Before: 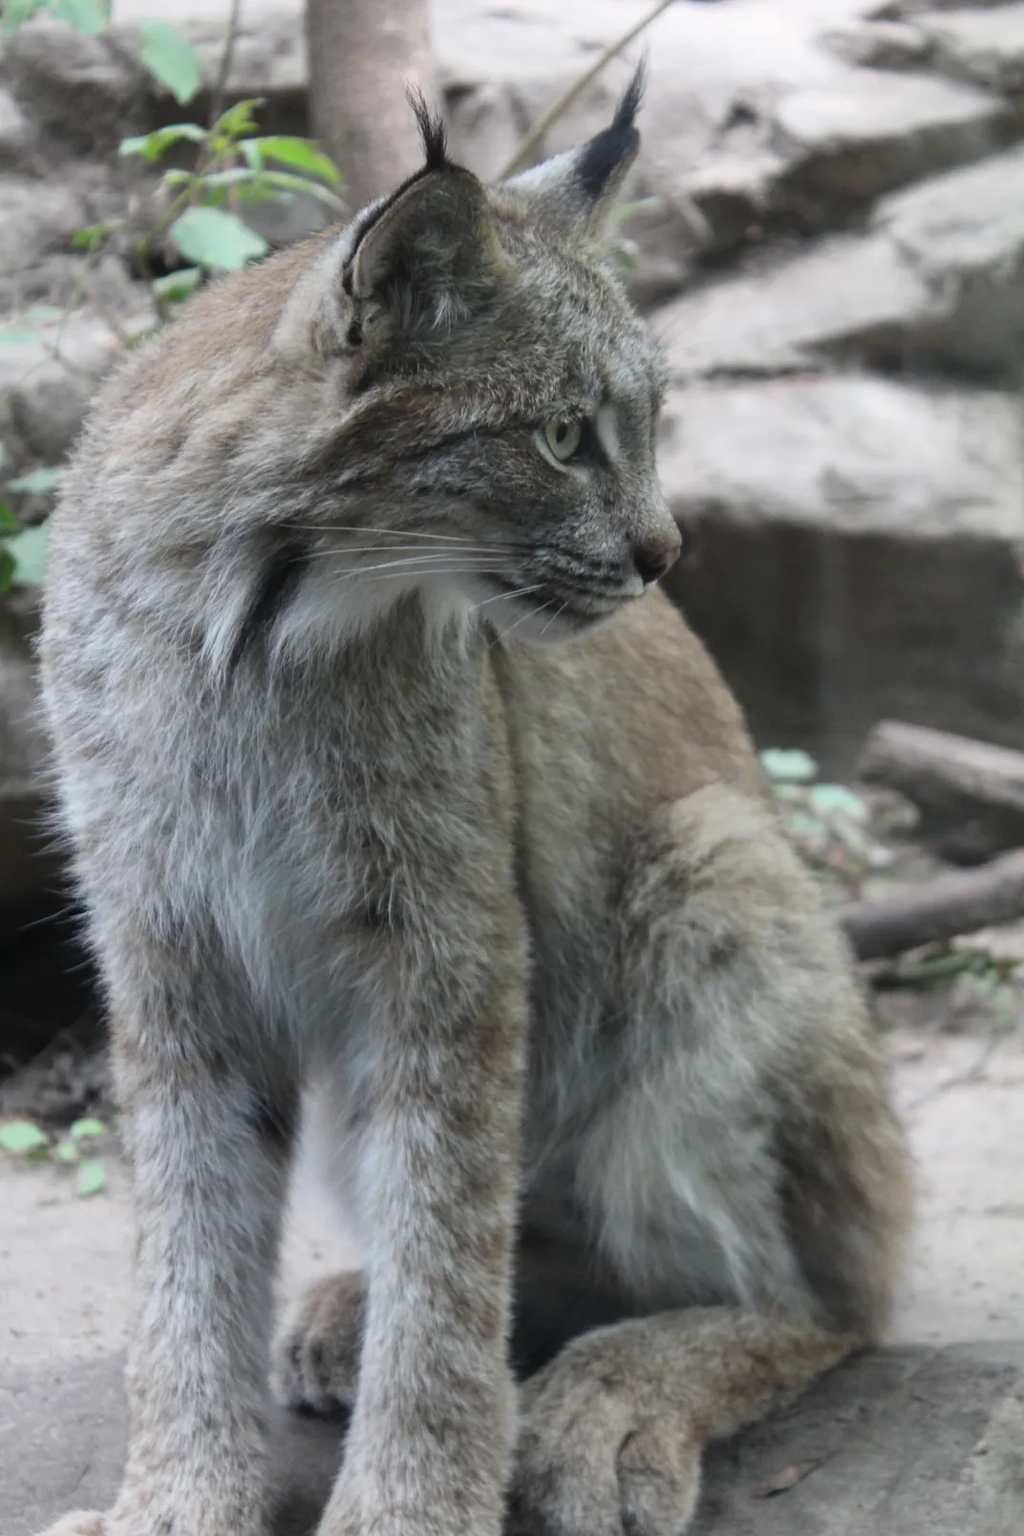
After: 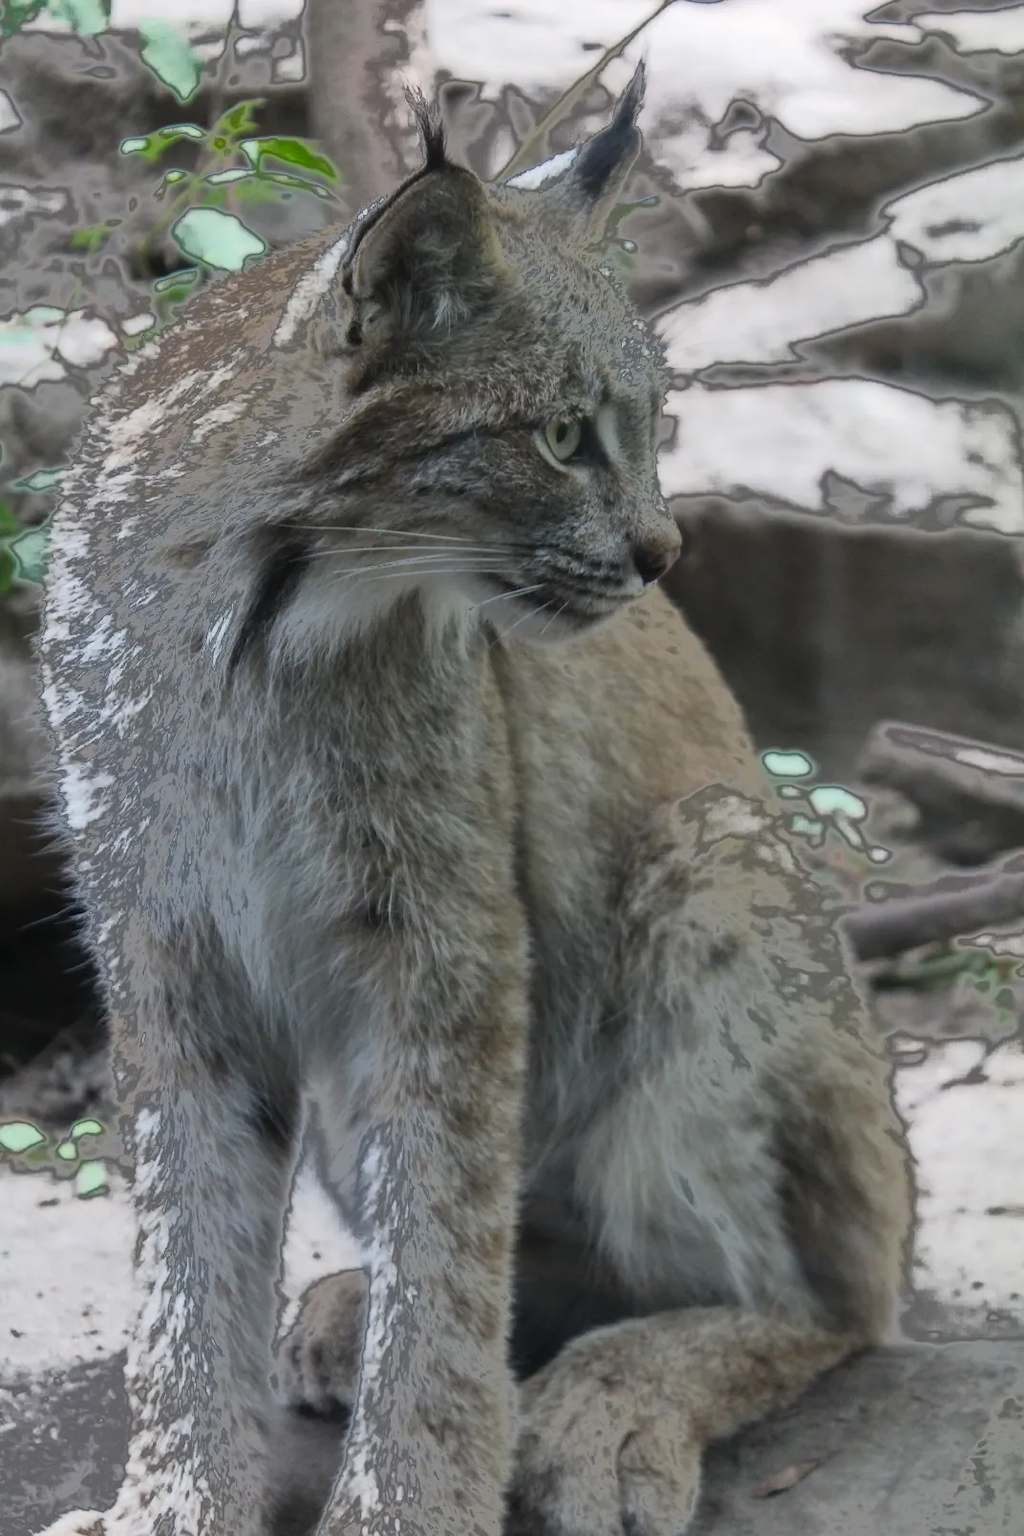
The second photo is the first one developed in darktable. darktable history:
fill light: exposure -0.73 EV, center 0.69, width 2.2
tone equalizer: on, module defaults
